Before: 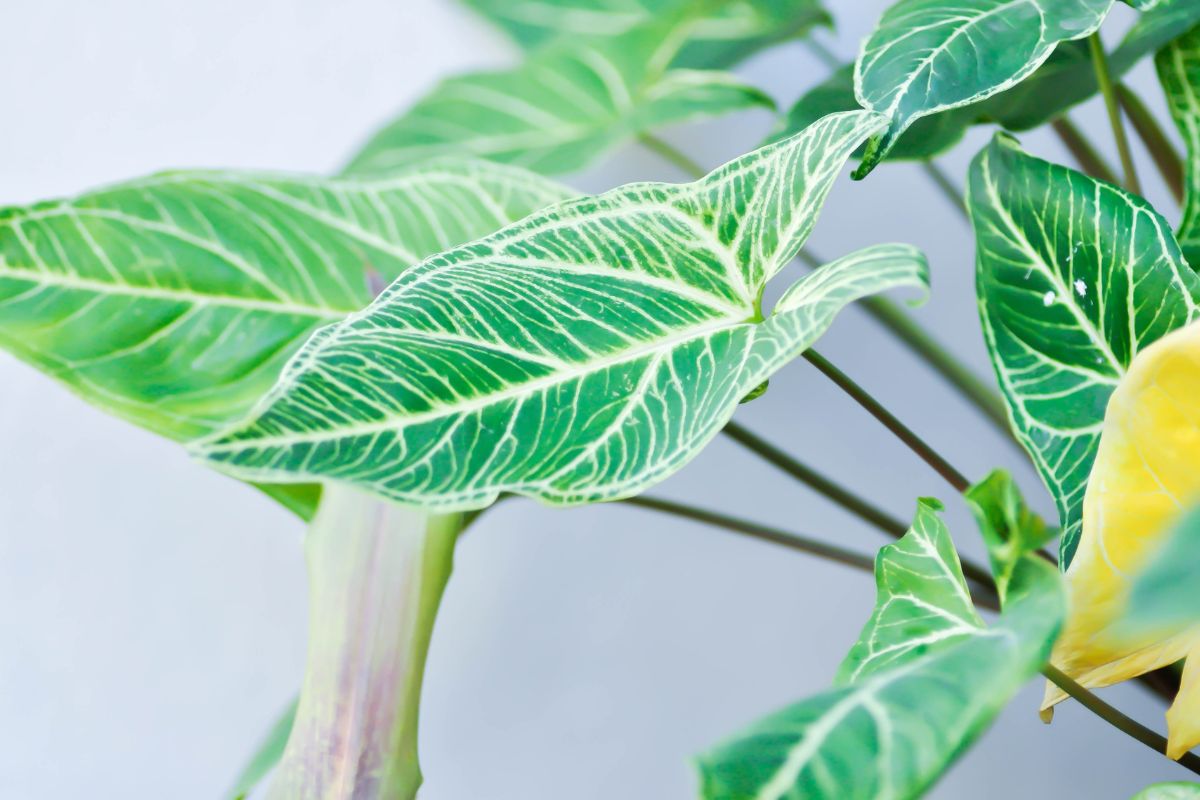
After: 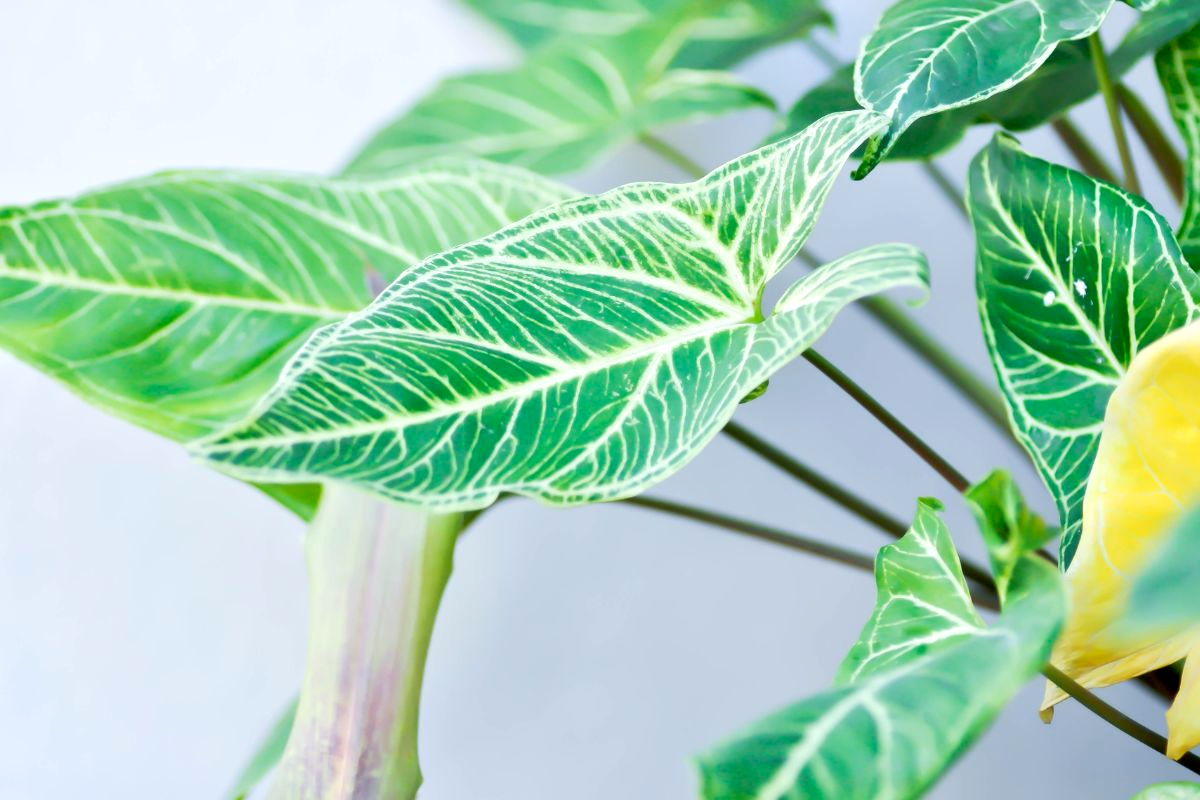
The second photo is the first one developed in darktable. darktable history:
exposure: black level correction 0.007, exposure 0.159 EV, compensate exposure bias true, compensate highlight preservation false
